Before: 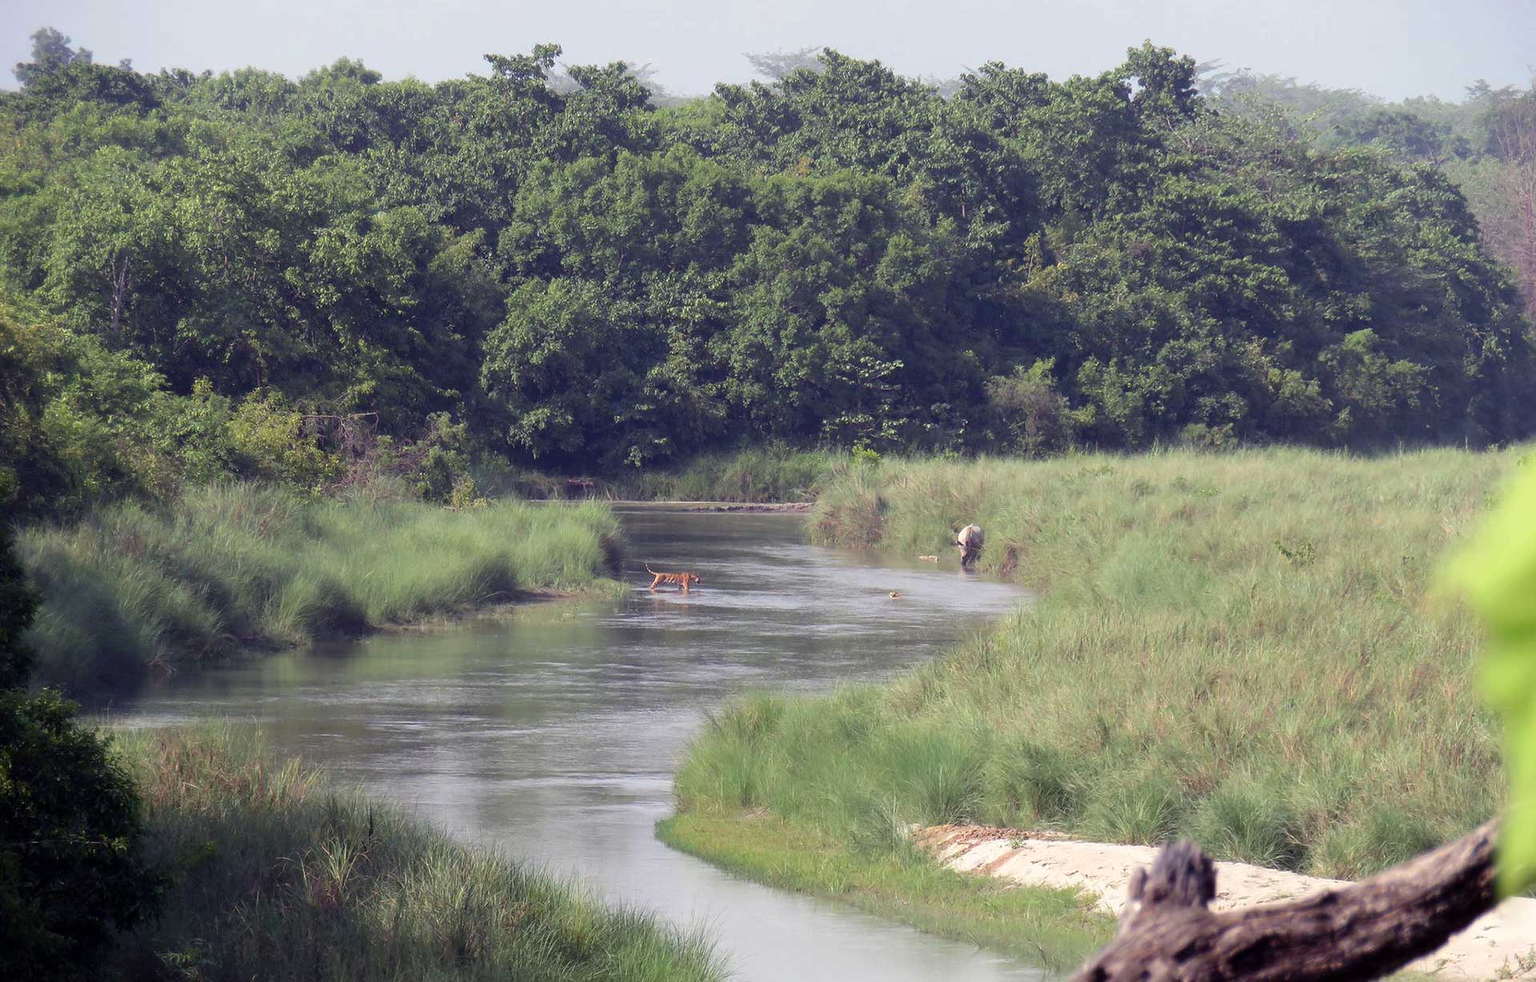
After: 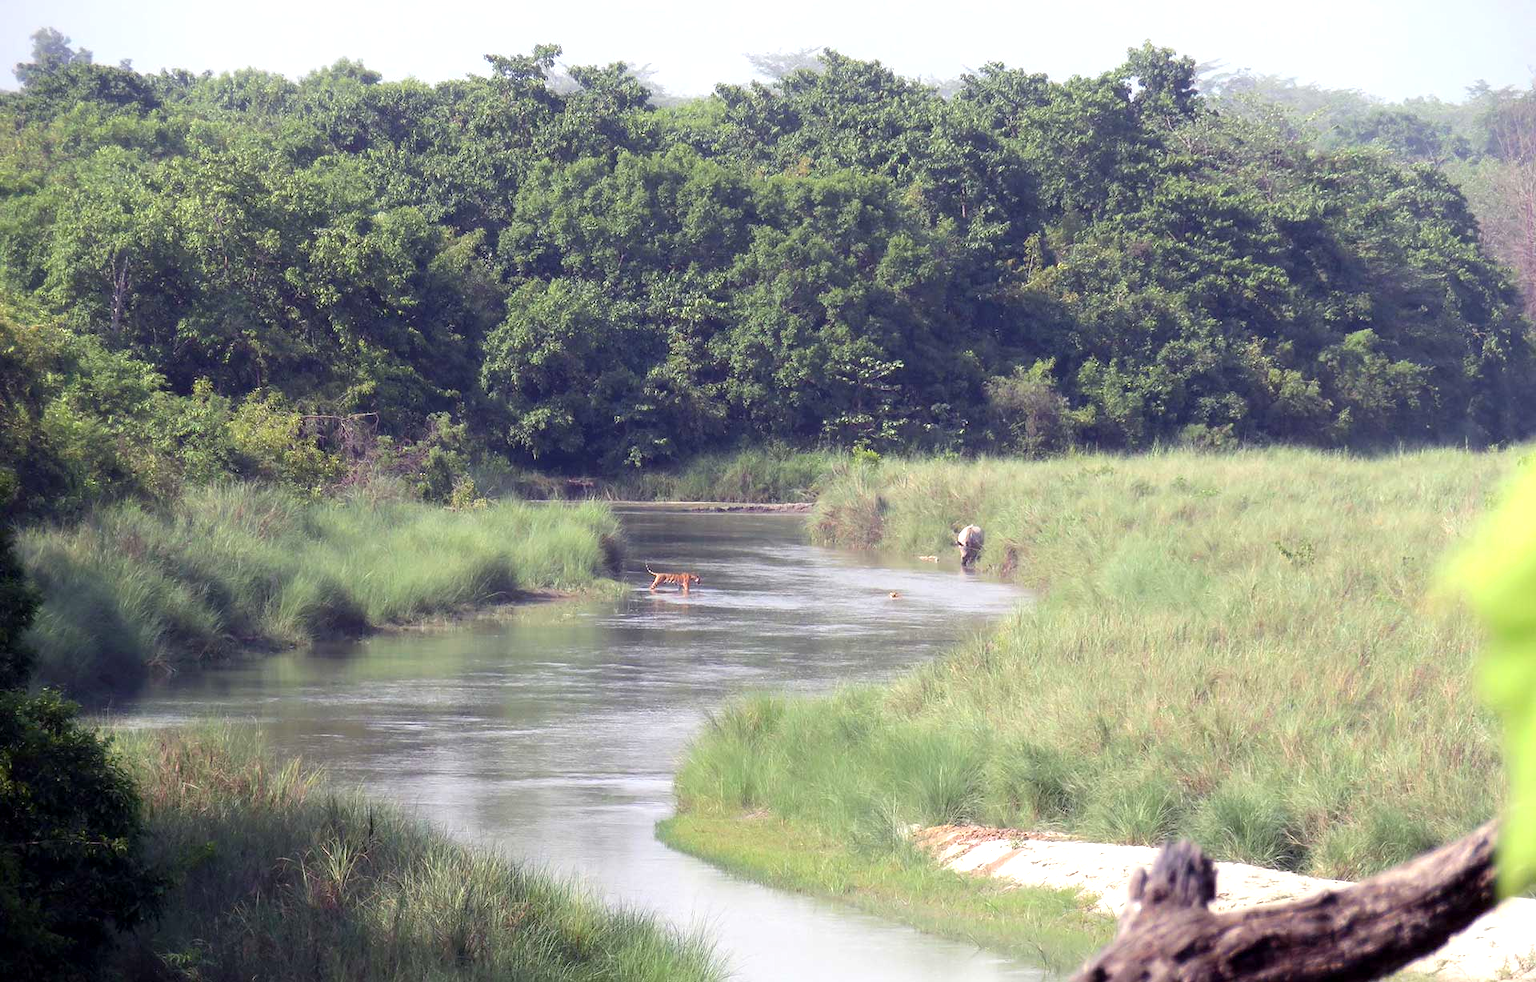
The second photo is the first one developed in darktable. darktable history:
shadows and highlights: radius 91.2, shadows -15.79, white point adjustment 0.261, highlights 33.08, compress 48.45%, soften with gaussian
exposure: black level correction 0.001, exposure 0.499 EV, compensate exposure bias true, compensate highlight preservation false
